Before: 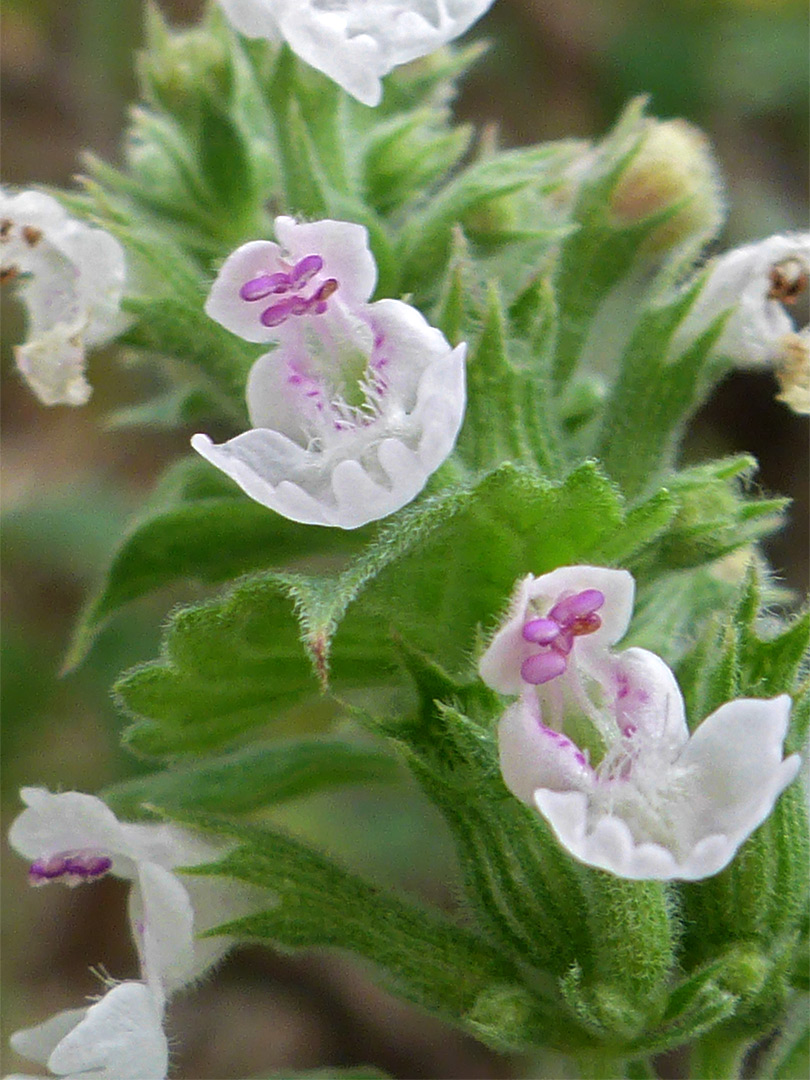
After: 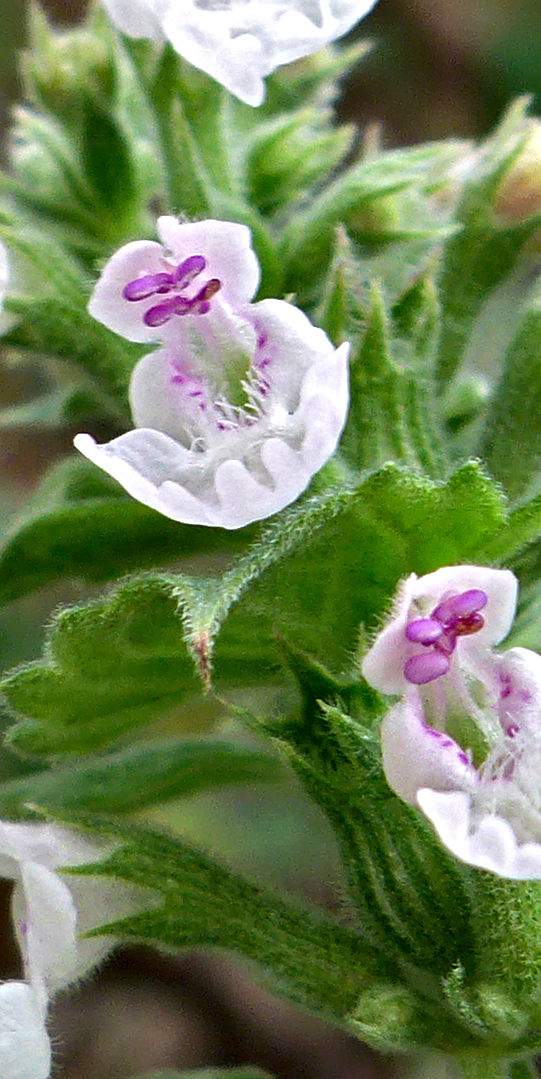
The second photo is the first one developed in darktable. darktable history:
crop and rotate: left 14.501%, right 18.595%
contrast equalizer: y [[0.6 ×6], [0.55 ×6], [0 ×6], [0 ×6], [0 ×6]]
